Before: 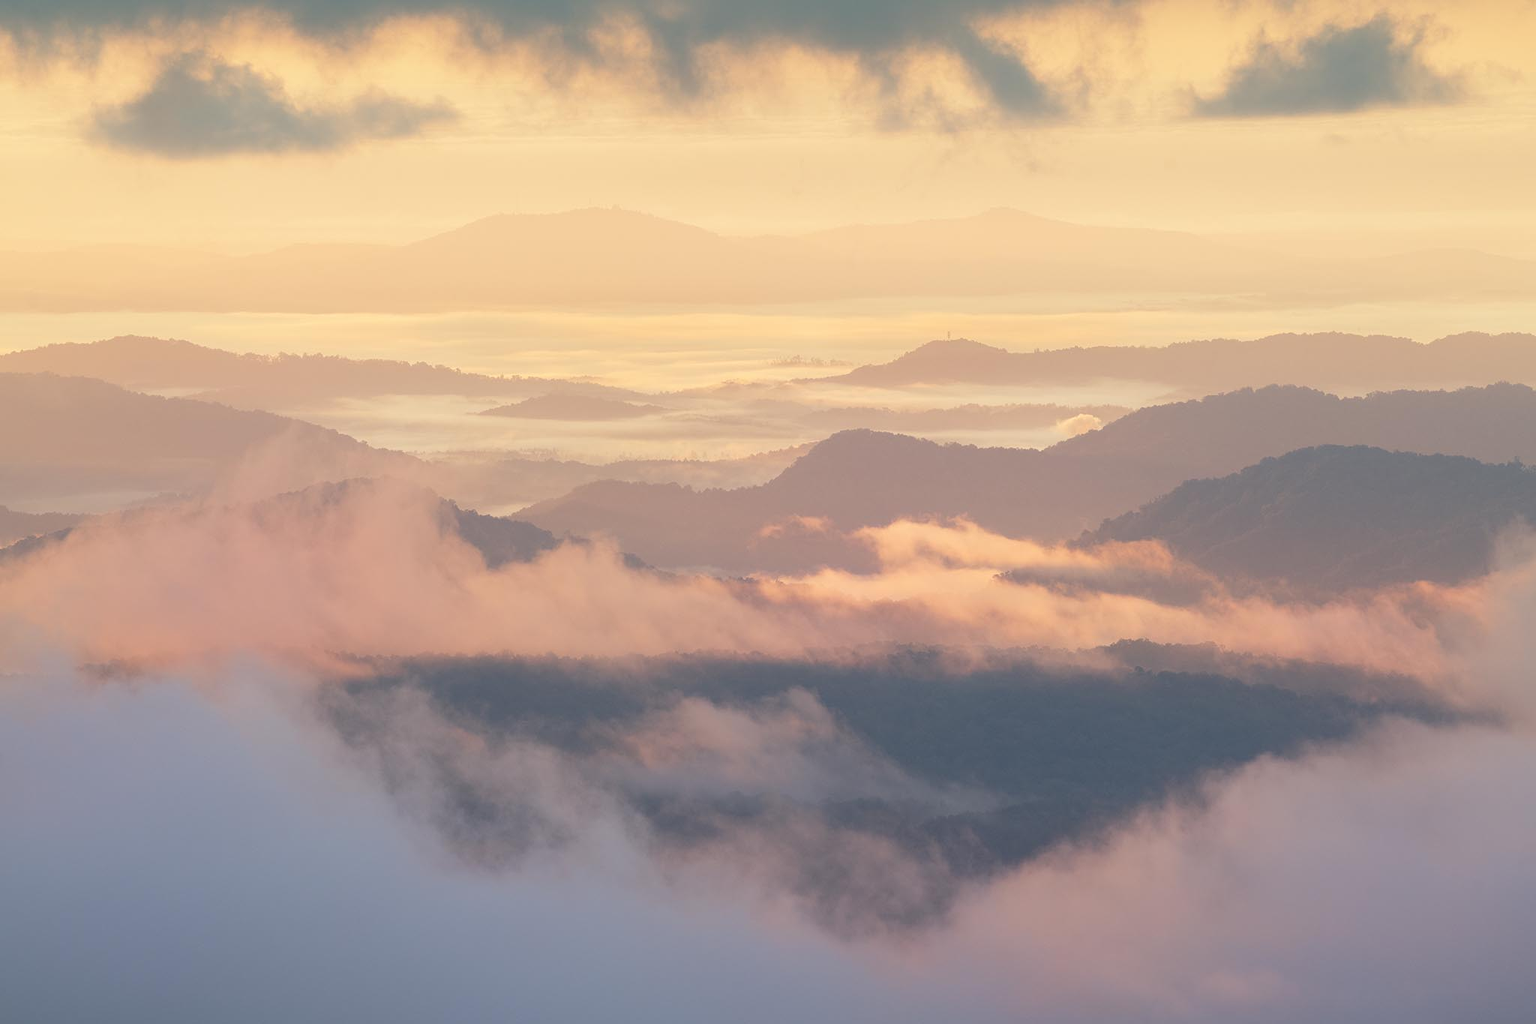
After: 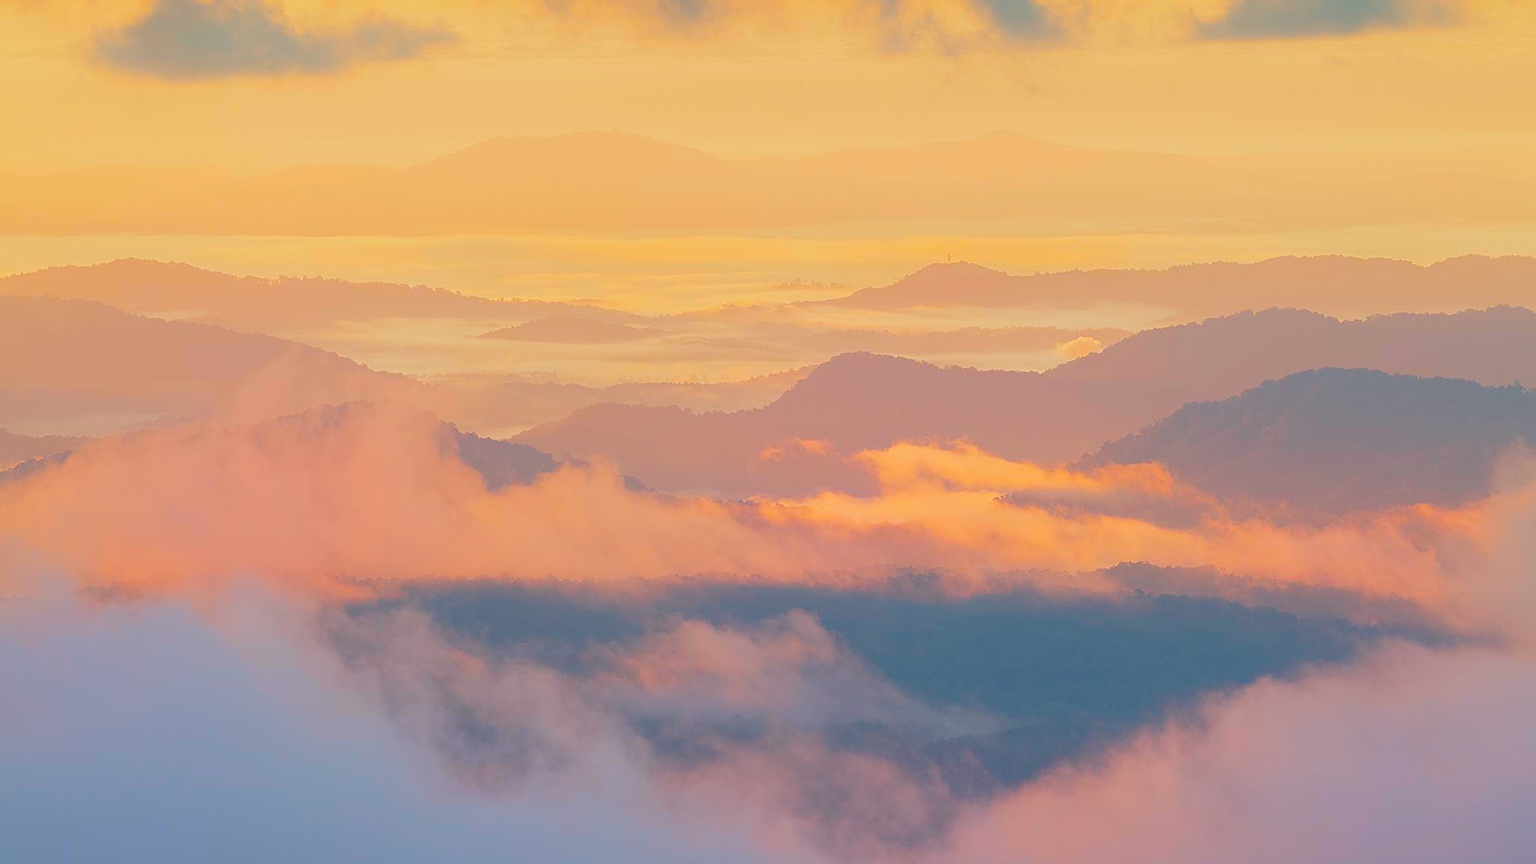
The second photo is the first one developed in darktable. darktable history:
contrast brightness saturation: contrast -0.291
crop: top 7.585%, bottom 7.887%
color balance rgb: perceptual saturation grading › global saturation 30.153%, global vibrance 20%
tone curve: curves: ch0 [(0, 0.003) (0.117, 0.101) (0.257, 0.246) (0.408, 0.432) (0.611, 0.653) (0.824, 0.846) (1, 1)]; ch1 [(0, 0) (0.227, 0.197) (0.405, 0.421) (0.501, 0.501) (0.522, 0.53) (0.563, 0.572) (0.589, 0.611) (0.699, 0.709) (0.976, 0.992)]; ch2 [(0, 0) (0.208, 0.176) (0.377, 0.38) (0.5, 0.5) (0.537, 0.534) (0.571, 0.576) (0.681, 0.746) (1, 1)], preserve colors none
sharpen: on, module defaults
